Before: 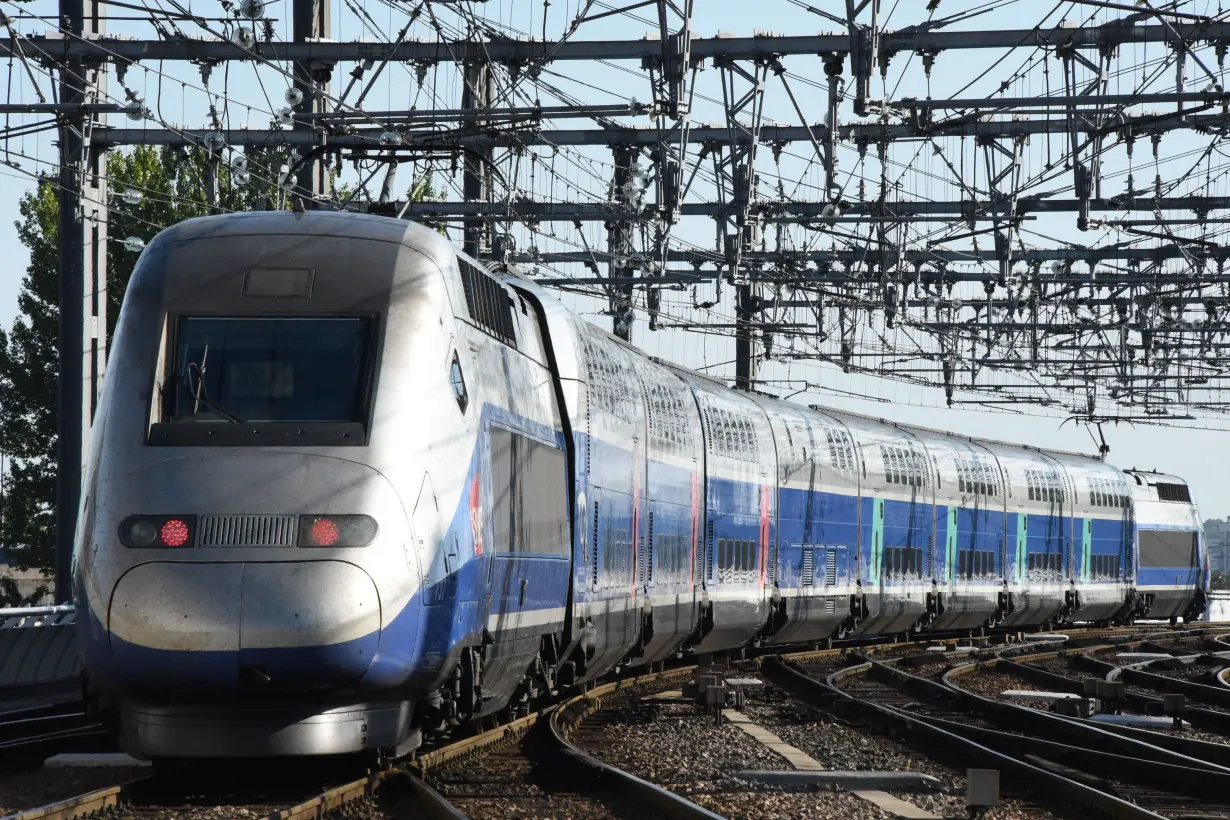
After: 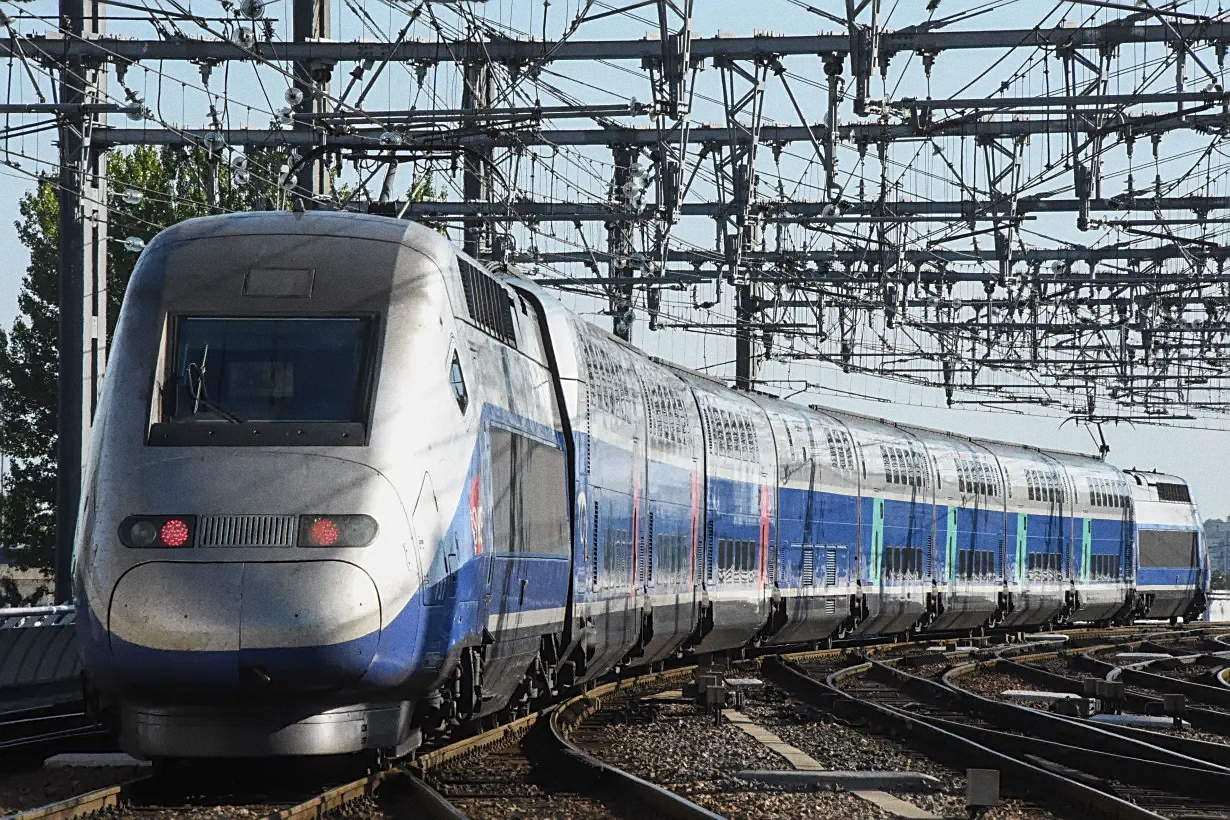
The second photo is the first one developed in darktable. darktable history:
sharpen: on, module defaults
local contrast: detail 110%
grain: coarseness 0.47 ISO
